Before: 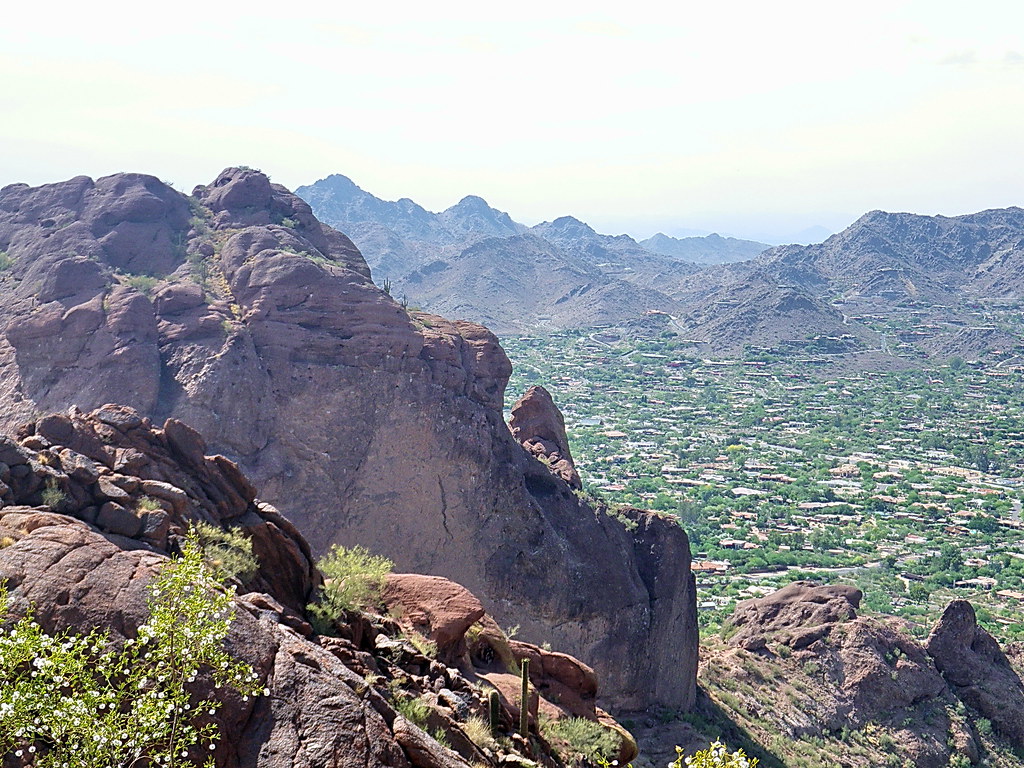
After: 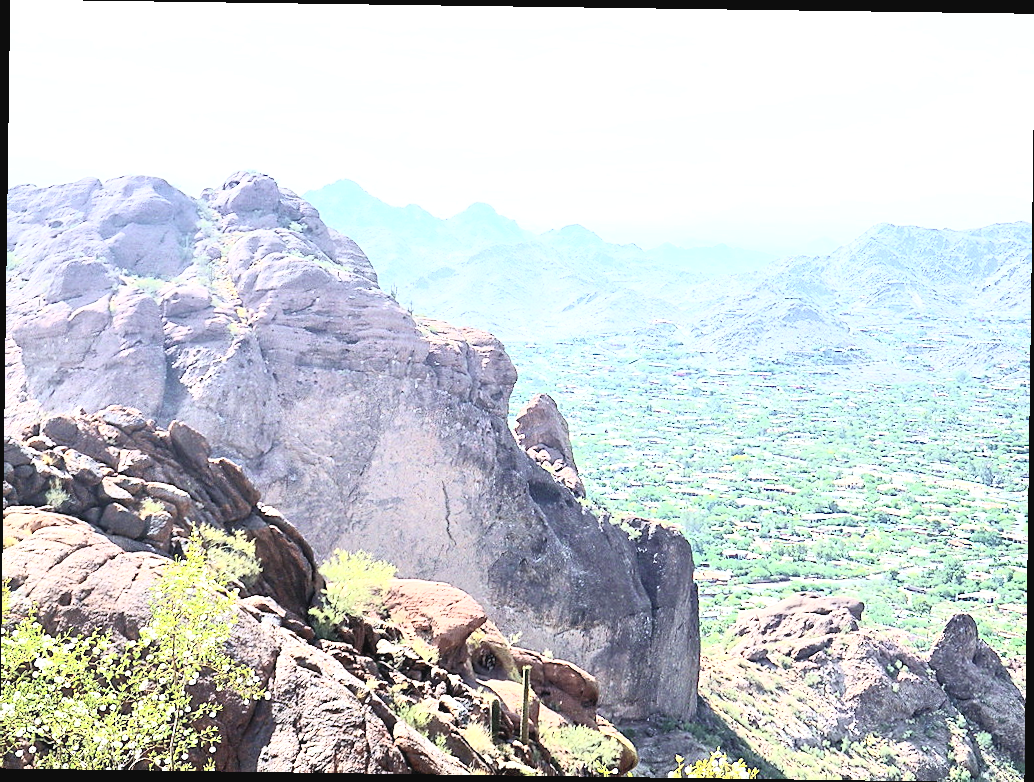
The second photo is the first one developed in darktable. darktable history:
rotate and perspective: rotation 0.8°, automatic cropping off
color calibration: illuminant Planckian (black body), x 0.351, y 0.352, temperature 4794.27 K
exposure: black level correction 0, exposure 1 EV, compensate exposure bias true, compensate highlight preservation false
contrast brightness saturation: contrast 0.43, brightness 0.56, saturation -0.19
